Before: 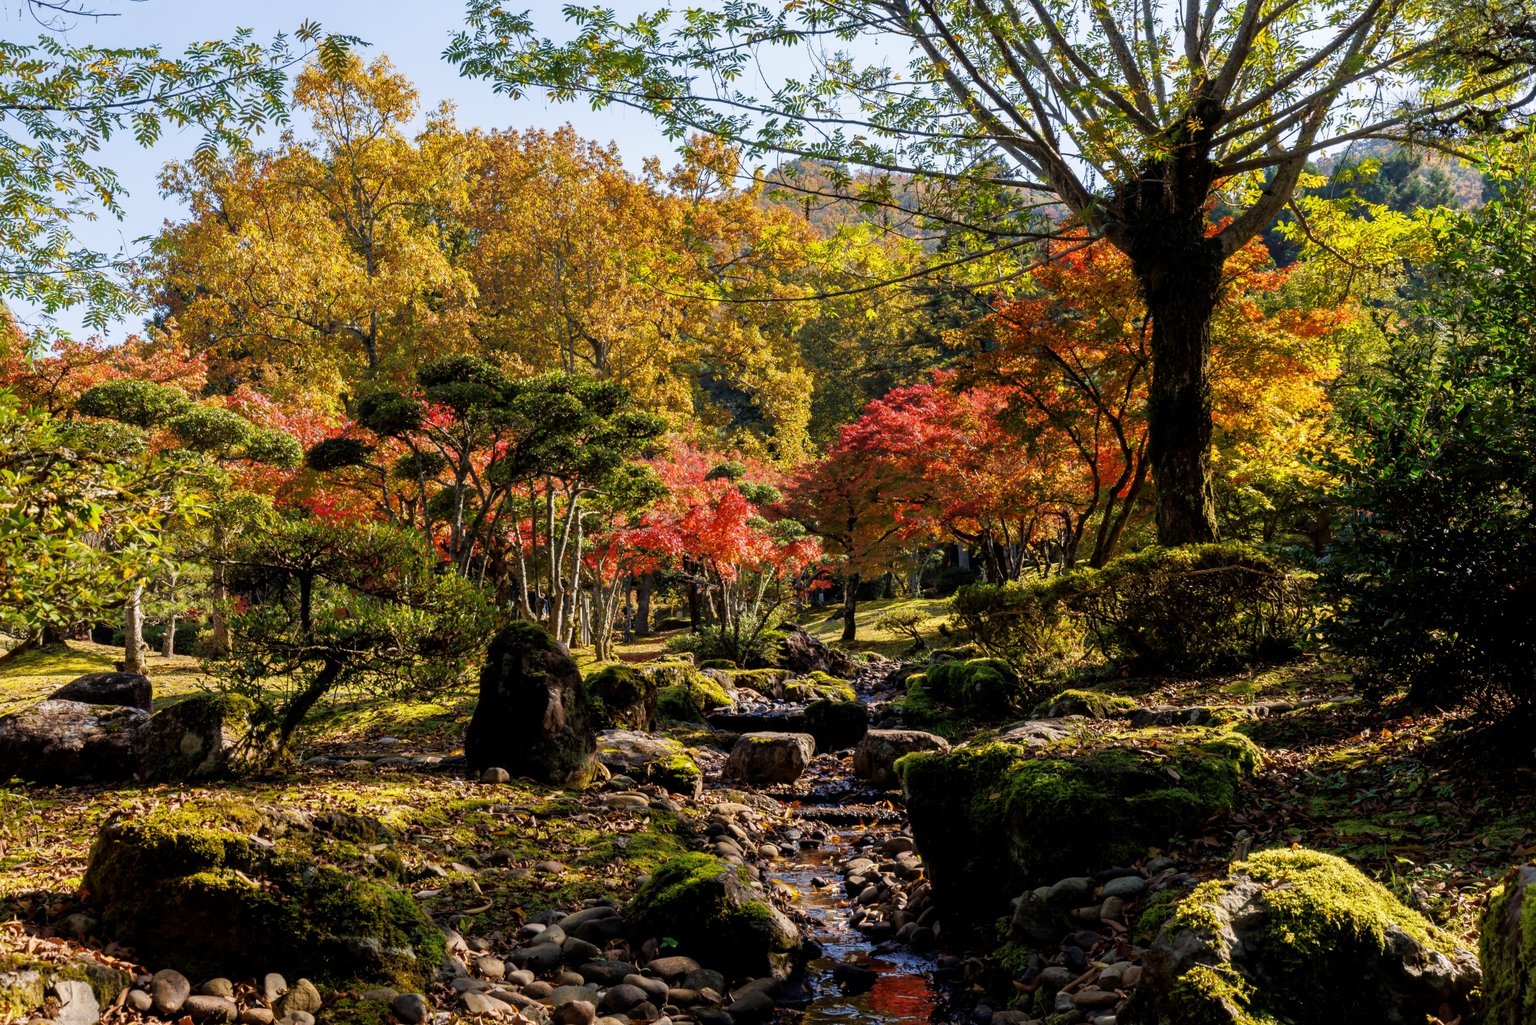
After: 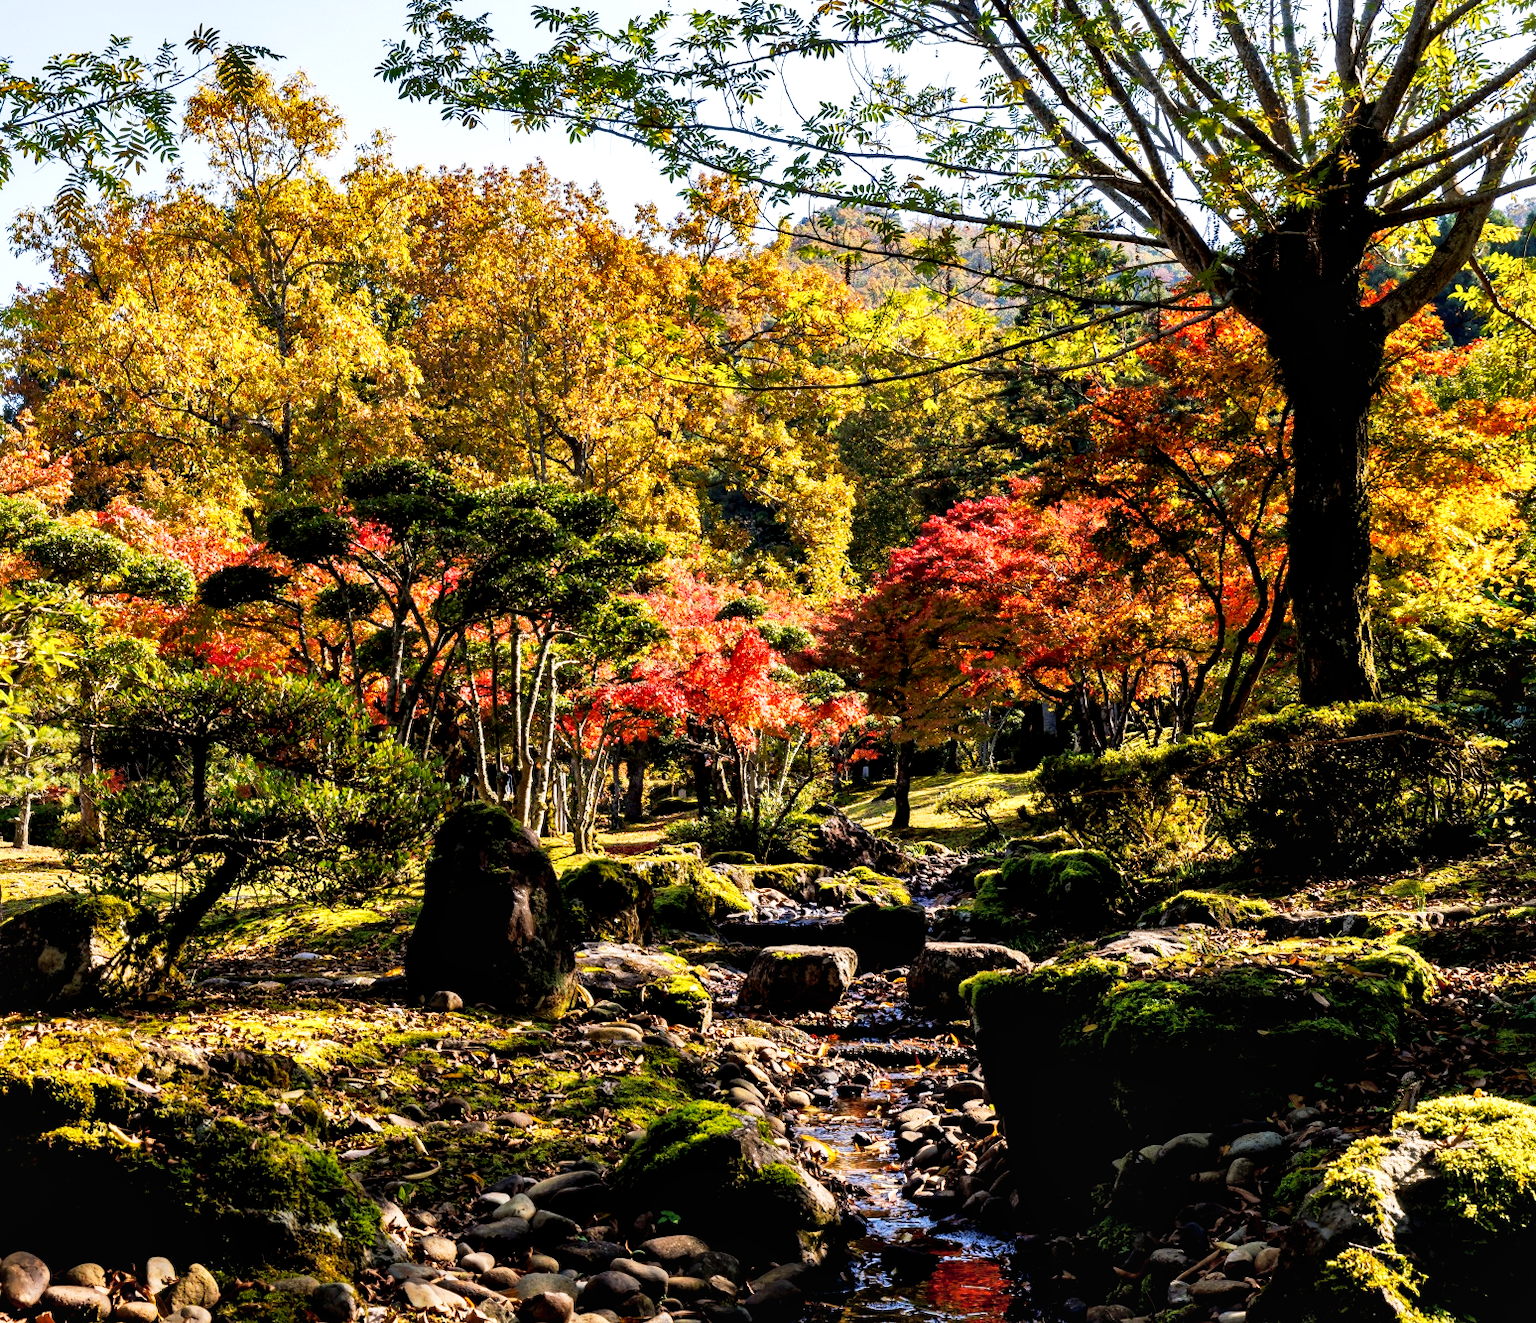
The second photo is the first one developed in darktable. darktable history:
shadows and highlights: shadows 33.53, highlights -46.87, compress 49.64%, soften with gaussian
crop: left 9.881%, right 12.697%
tone curve: curves: ch0 [(0, 0.013) (0.054, 0.018) (0.205, 0.191) (0.289, 0.292) (0.39, 0.424) (0.493, 0.551) (0.647, 0.752) (0.796, 0.887) (1, 0.998)]; ch1 [(0, 0) (0.371, 0.339) (0.477, 0.452) (0.494, 0.495) (0.501, 0.501) (0.51, 0.516) (0.54, 0.557) (0.572, 0.605) (0.66, 0.701) (0.783, 0.804) (1, 1)]; ch2 [(0, 0) (0.32, 0.281) (0.403, 0.399) (0.441, 0.428) (0.47, 0.469) (0.498, 0.496) (0.524, 0.543) (0.551, 0.579) (0.633, 0.665) (0.7, 0.711) (1, 1)], preserve colors none
local contrast: mode bilateral grid, contrast 21, coarseness 49, detail 132%, midtone range 0.2
tone equalizer: -8 EV -0.43 EV, -7 EV -0.366 EV, -6 EV -0.373 EV, -5 EV -0.184 EV, -3 EV 0.235 EV, -2 EV 0.335 EV, -1 EV 0.411 EV, +0 EV 0.42 EV, edges refinement/feathering 500, mask exposure compensation -1.57 EV, preserve details no
